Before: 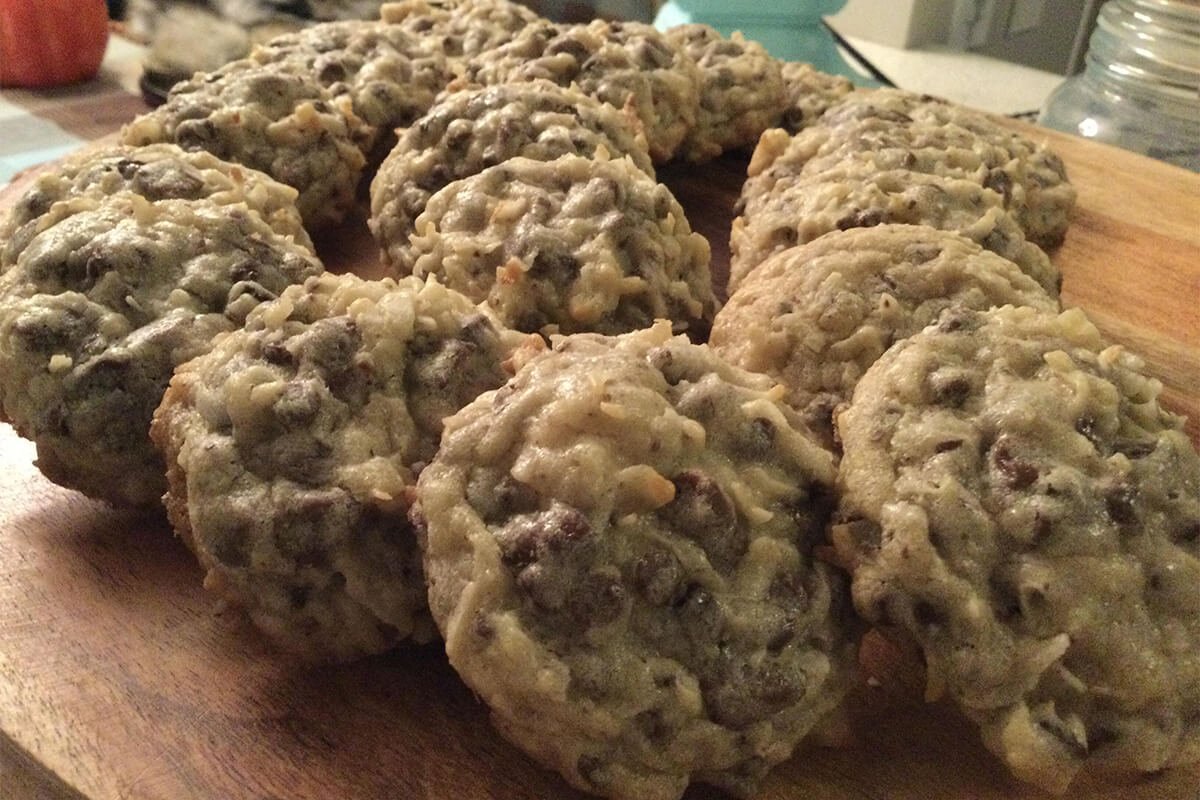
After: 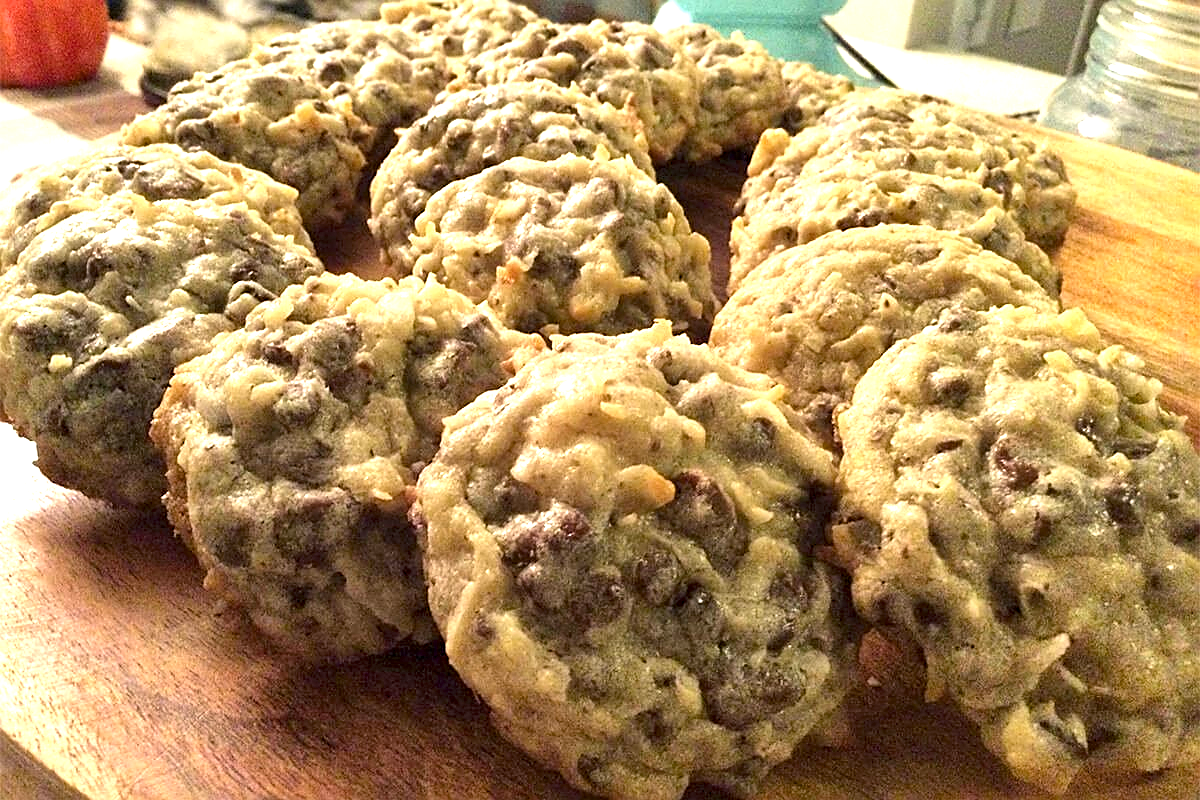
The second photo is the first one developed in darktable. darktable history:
exposure: black level correction 0, exposure 1.098 EV, compensate exposure bias true, compensate highlight preservation false
sharpen: on, module defaults
color balance rgb: global offset › luminance -0.499%, perceptual saturation grading › global saturation 14.688%, global vibrance 20%
local contrast: mode bilateral grid, contrast 19, coarseness 49, detail 149%, midtone range 0.2
